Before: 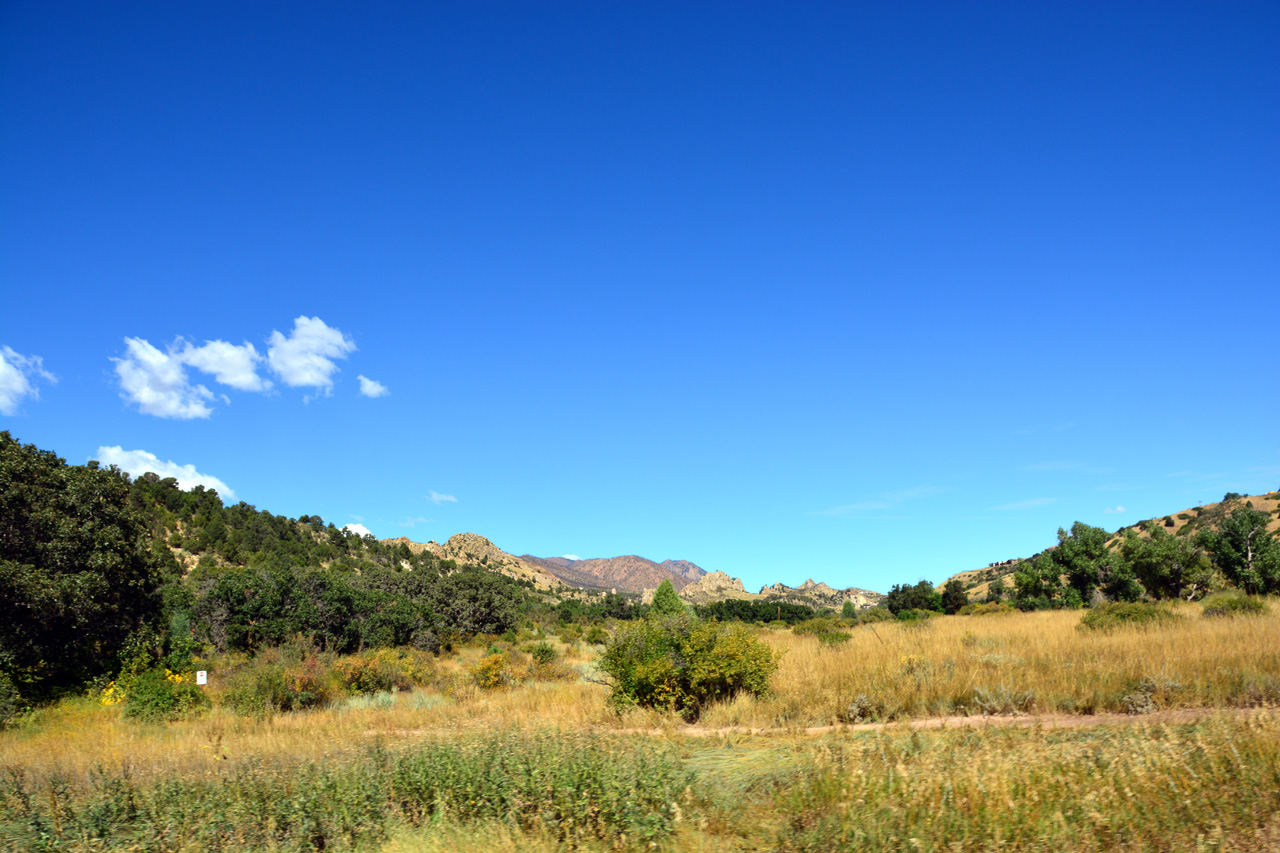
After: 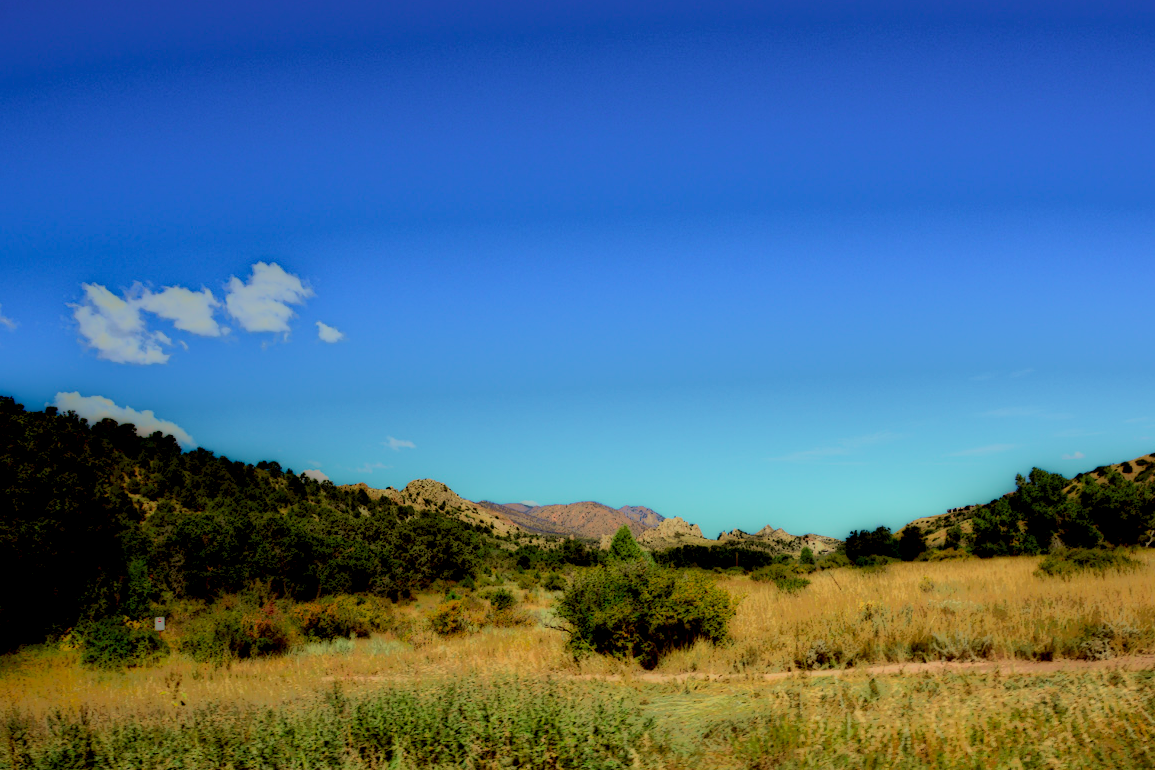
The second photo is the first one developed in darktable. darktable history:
exposure: exposure -0.01 EV, compensate highlight preservation false
crop: left 3.305%, top 6.436%, right 6.389%, bottom 3.258%
tone curve: curves: ch0 [(0, 0) (0.091, 0.066) (0.184, 0.16) (0.491, 0.519) (0.748, 0.765) (1, 0.919)]; ch1 [(0, 0) (0.179, 0.173) (0.322, 0.32) (0.424, 0.424) (0.502, 0.504) (0.56, 0.575) (0.631, 0.675) (0.777, 0.806) (1, 1)]; ch2 [(0, 0) (0.434, 0.447) (0.485, 0.495) (0.524, 0.563) (0.676, 0.691) (1, 1)], color space Lab, independent channels, preserve colors none
local contrast: highlights 0%, shadows 198%, detail 164%, midtone range 0.001
